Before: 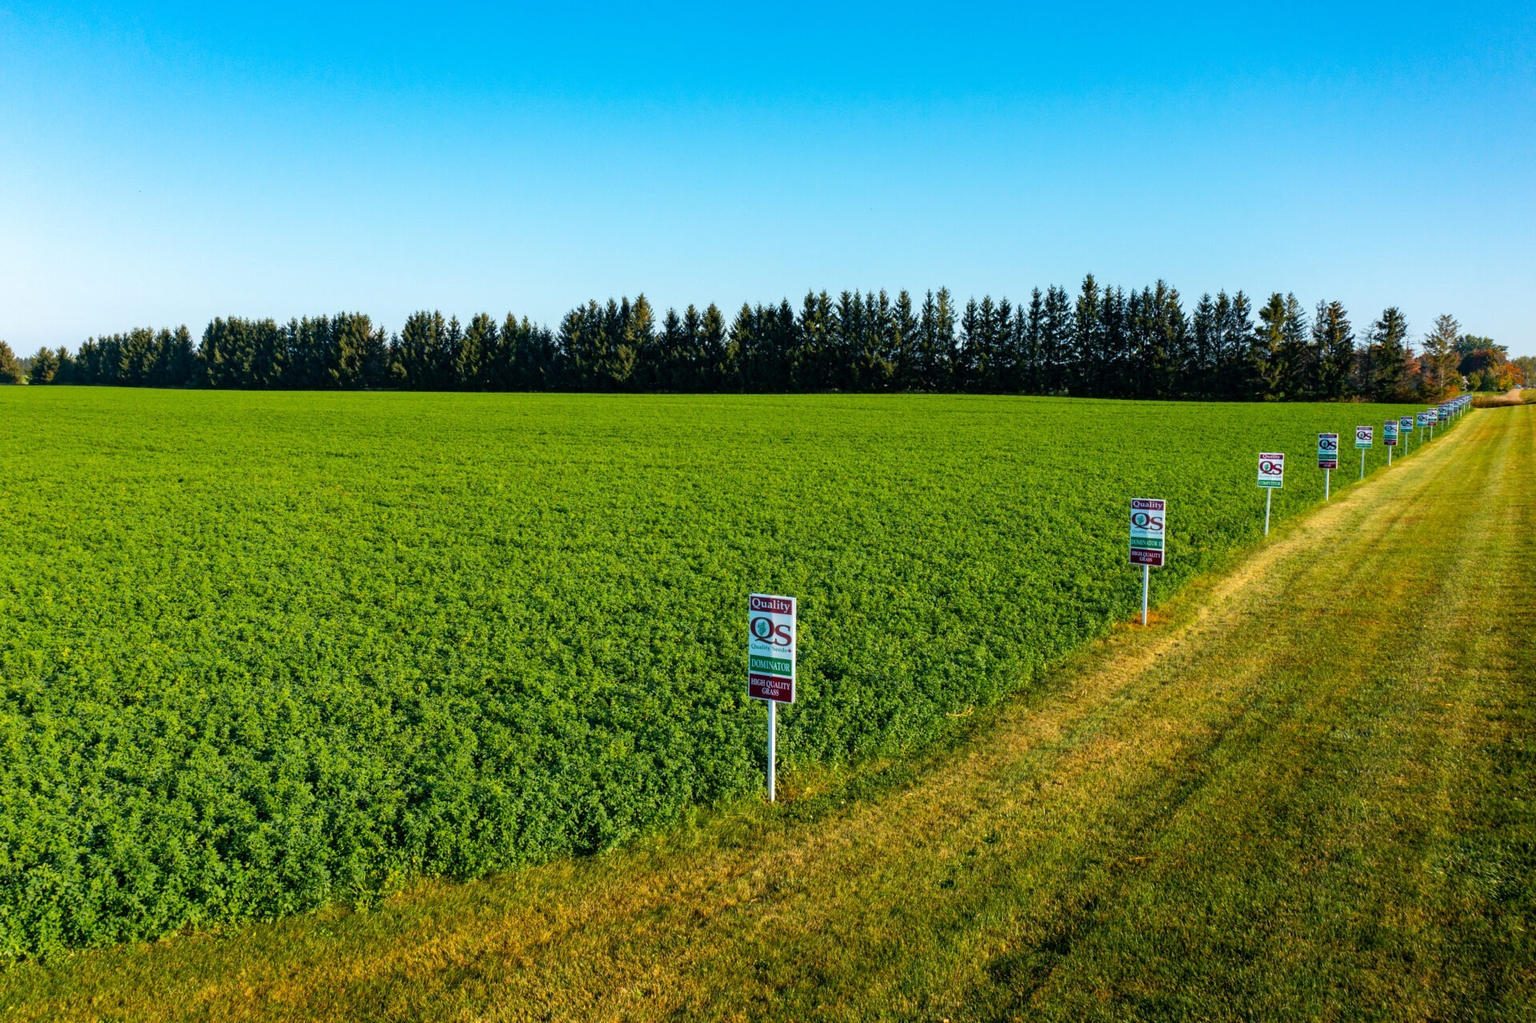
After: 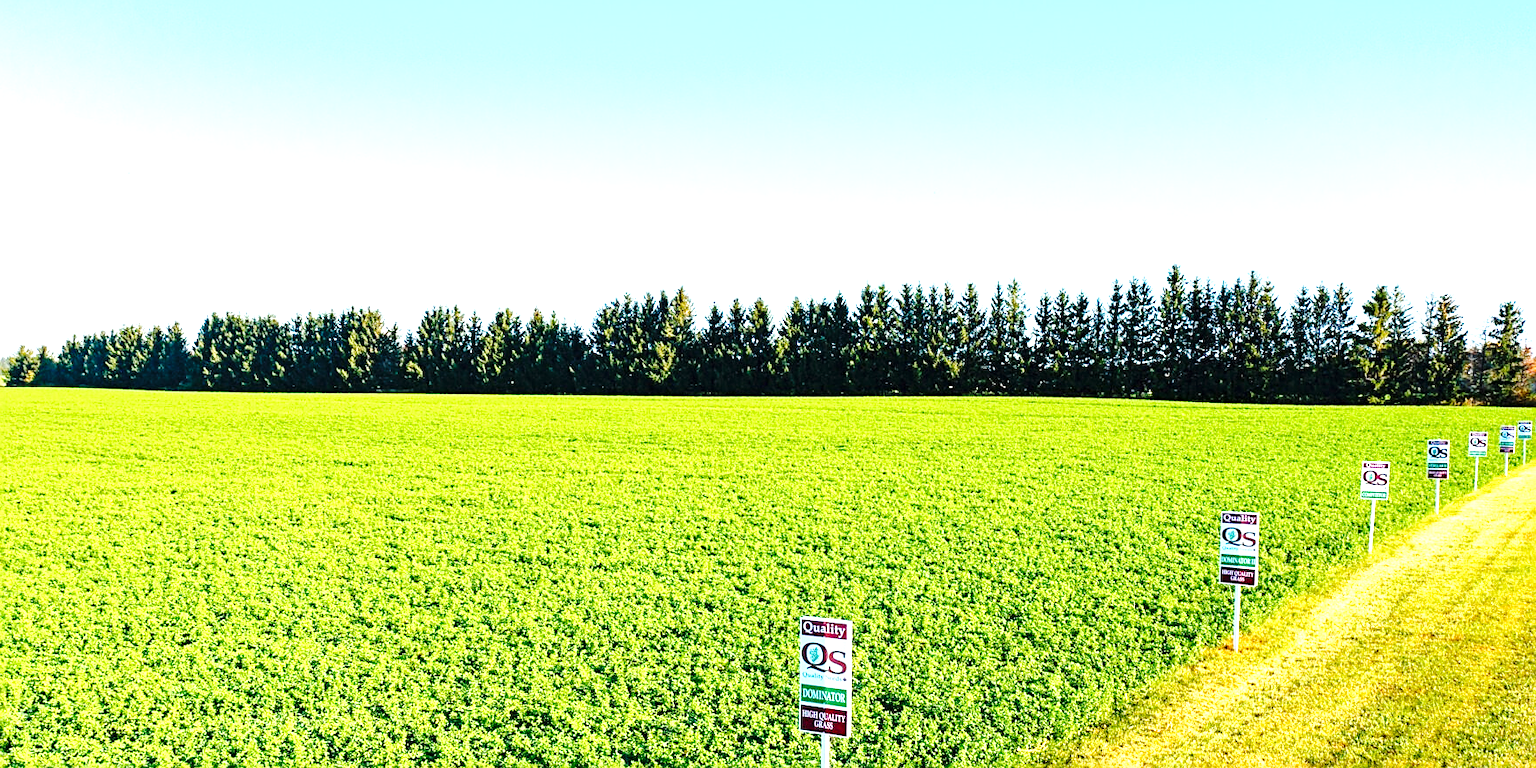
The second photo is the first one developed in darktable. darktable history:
base curve: curves: ch0 [(0, 0) (0.036, 0.025) (0.121, 0.166) (0.206, 0.329) (0.605, 0.79) (1, 1)], preserve colors none
exposure: black level correction 0, exposure 1.68 EV, compensate highlight preservation false
crop: left 1.544%, top 3.415%, right 7.708%, bottom 28.438%
sharpen: radius 1.964
